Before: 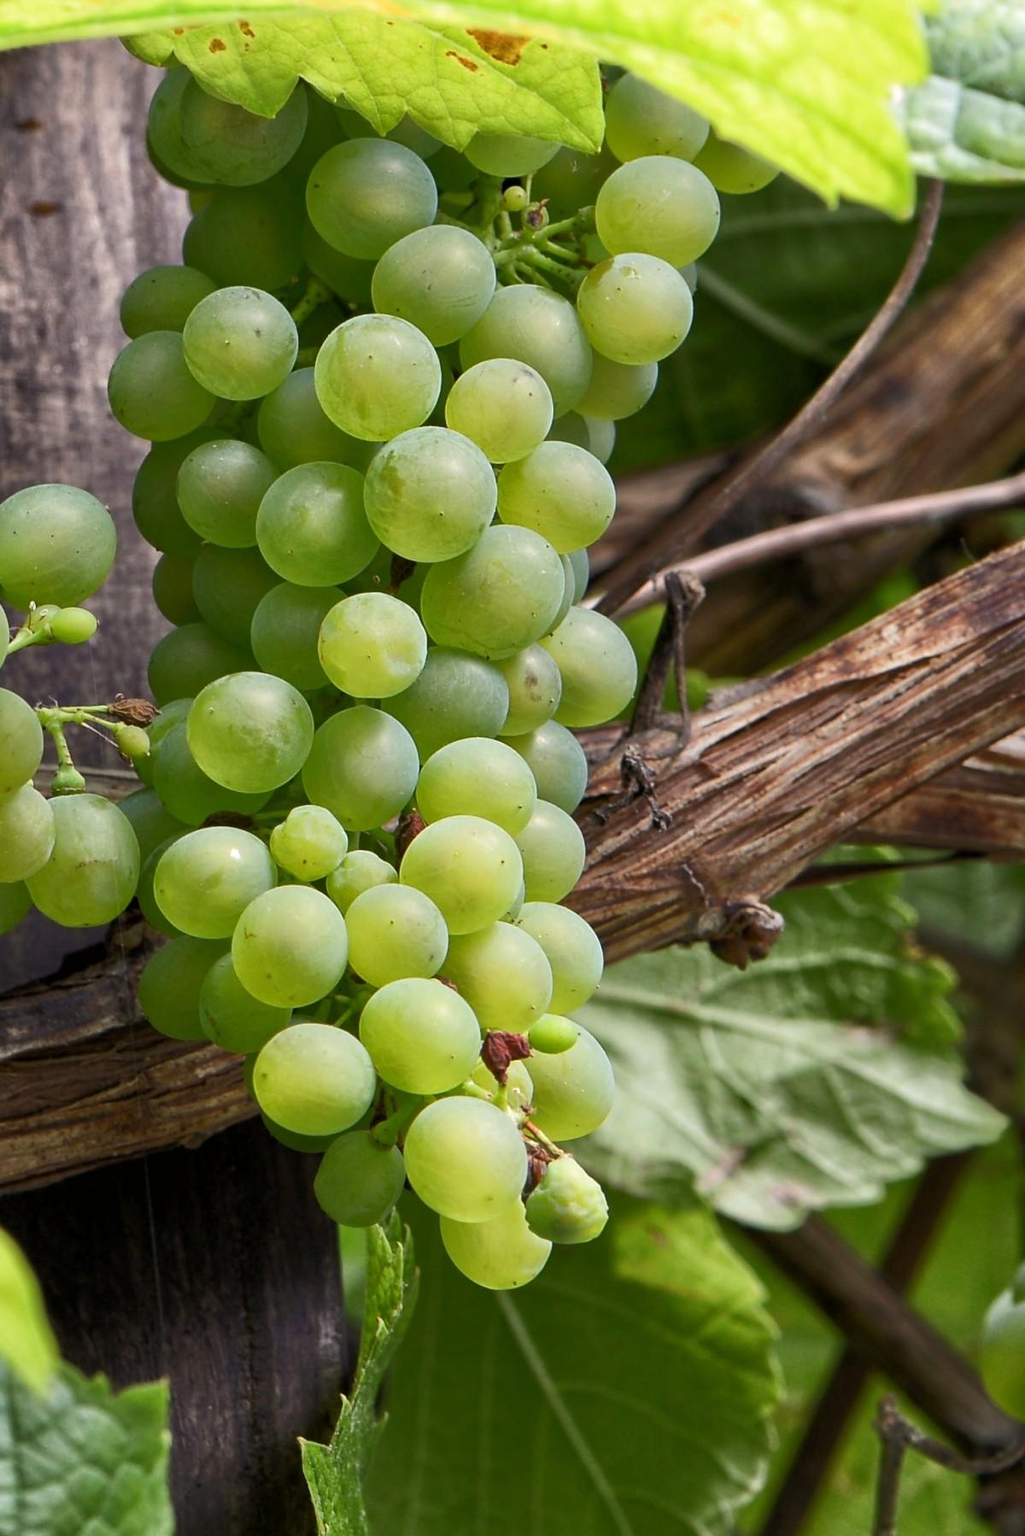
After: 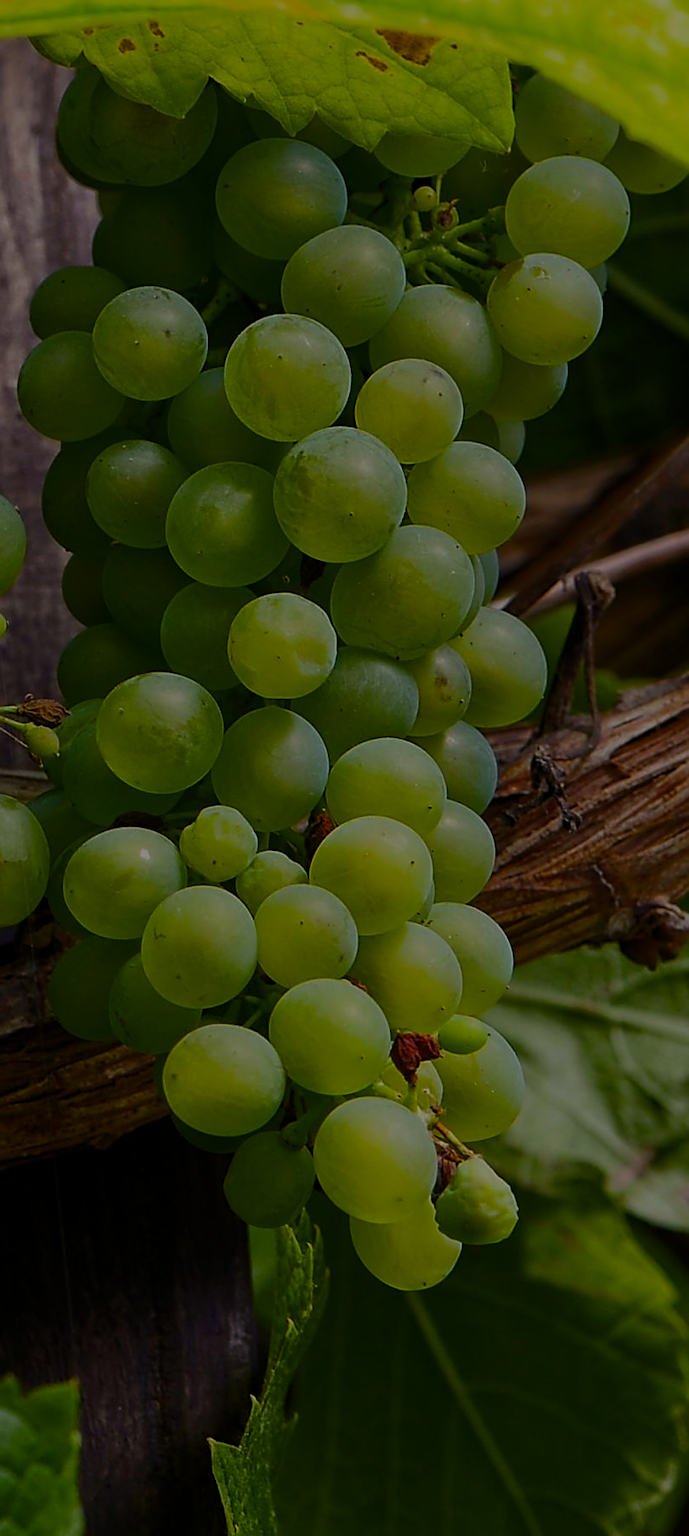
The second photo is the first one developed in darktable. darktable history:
sharpen: on, module defaults
crop and rotate: left 8.908%, right 23.779%
color balance rgb: linear chroma grading › global chroma 8.165%, perceptual saturation grading › global saturation 20%, perceptual saturation grading › highlights -24.882%, perceptual saturation grading › shadows 49.753%, perceptual brilliance grading › highlights 11.038%, perceptual brilliance grading › shadows -10.631%, global vibrance 20%
exposure: exposure -2.082 EV, compensate exposure bias true, compensate highlight preservation false
